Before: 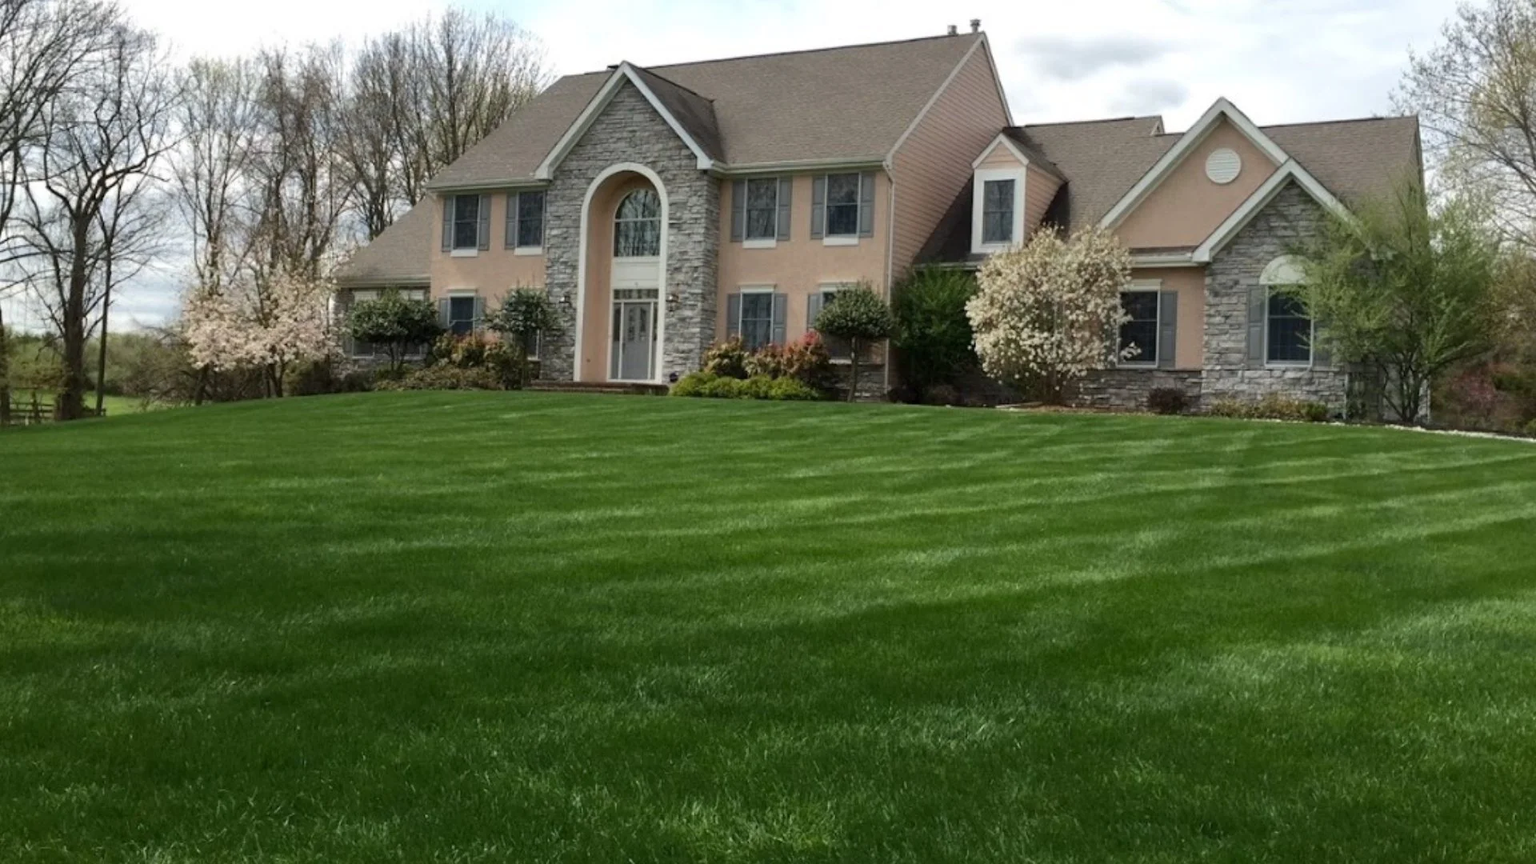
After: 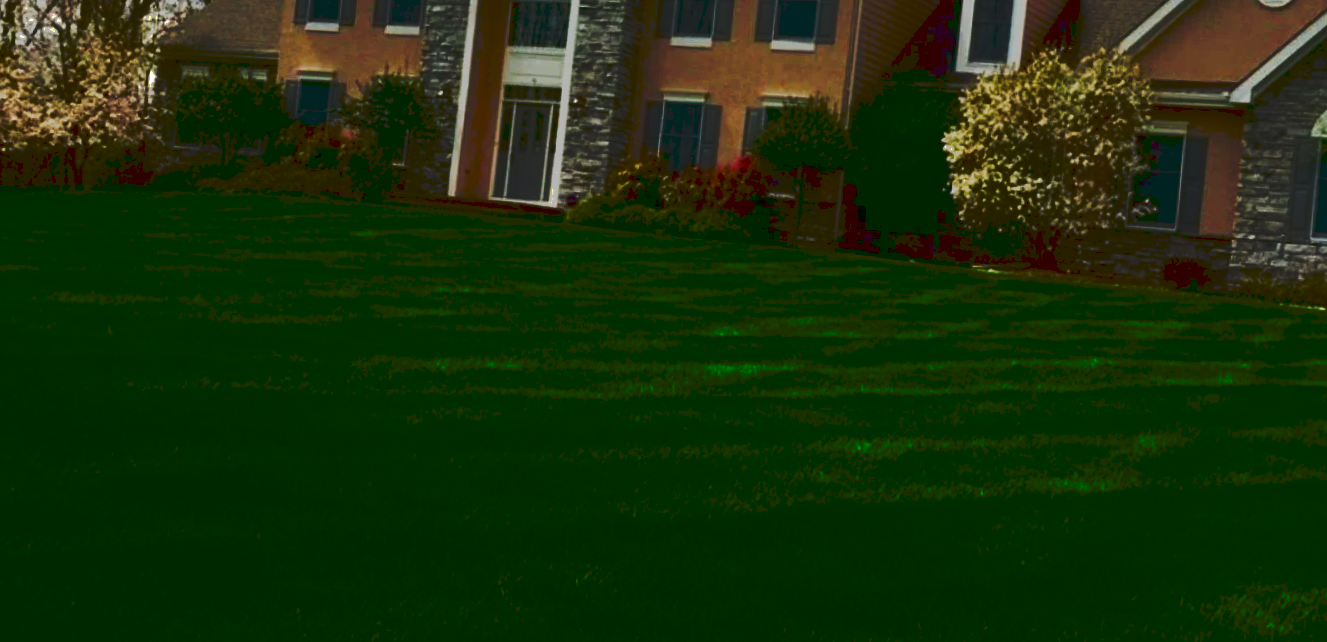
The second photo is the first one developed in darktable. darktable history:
tone curve: curves: ch0 [(0, 0) (0.003, 0.118) (0.011, 0.118) (0.025, 0.122) (0.044, 0.131) (0.069, 0.142) (0.1, 0.155) (0.136, 0.168) (0.177, 0.183) (0.224, 0.216) (0.277, 0.265) (0.335, 0.337) (0.399, 0.415) (0.468, 0.506) (0.543, 0.586) (0.623, 0.665) (0.709, 0.716) (0.801, 0.737) (0.898, 0.744) (1, 1)], preserve colors none
contrast brightness saturation: brightness -0.988, saturation 0.996
crop and rotate: angle -4.11°, left 9.886%, top 21.201%, right 12.328%, bottom 11.893%
exposure: black level correction 0.001, exposure 0.499 EV, compensate highlight preservation false
